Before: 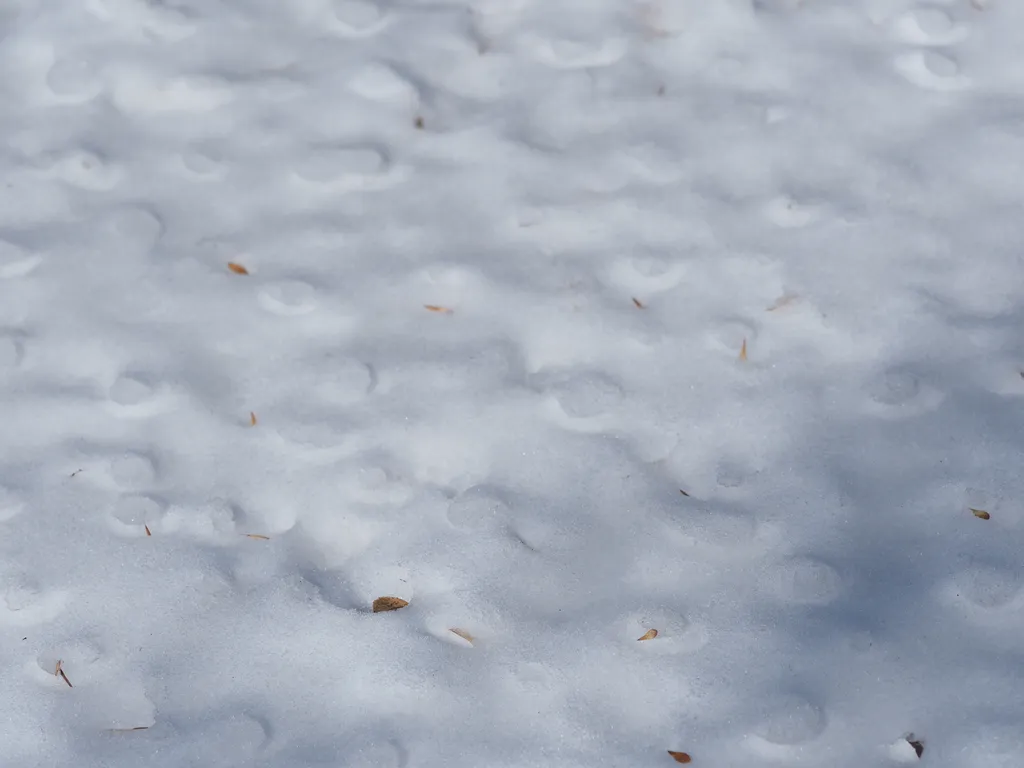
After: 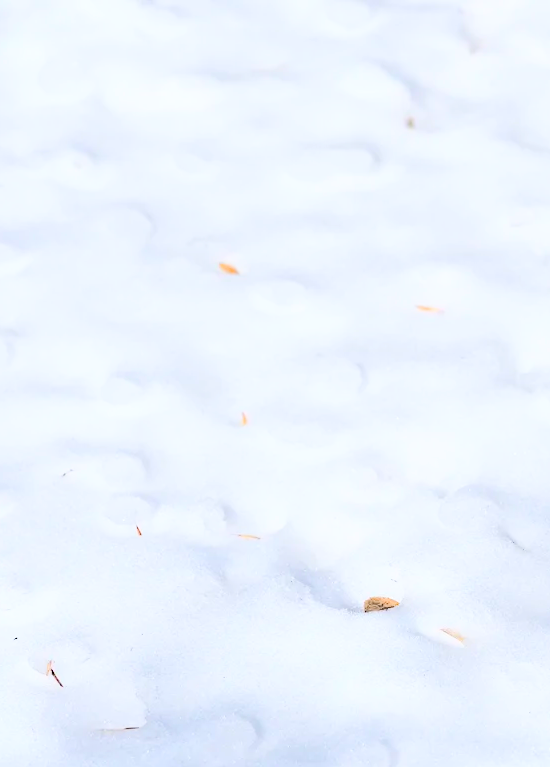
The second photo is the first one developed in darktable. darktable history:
crop: left 0.915%, right 45.296%, bottom 0.087%
exposure: black level correction 0.001, exposure 0.298 EV, compensate highlight preservation false
shadows and highlights: shadows -22.59, highlights 44.21, soften with gaussian
haze removal: compatibility mode true, adaptive false
base curve: curves: ch0 [(0, 0) (0.028, 0.03) (0.121, 0.232) (0.46, 0.748) (0.859, 0.968) (1, 1)]
